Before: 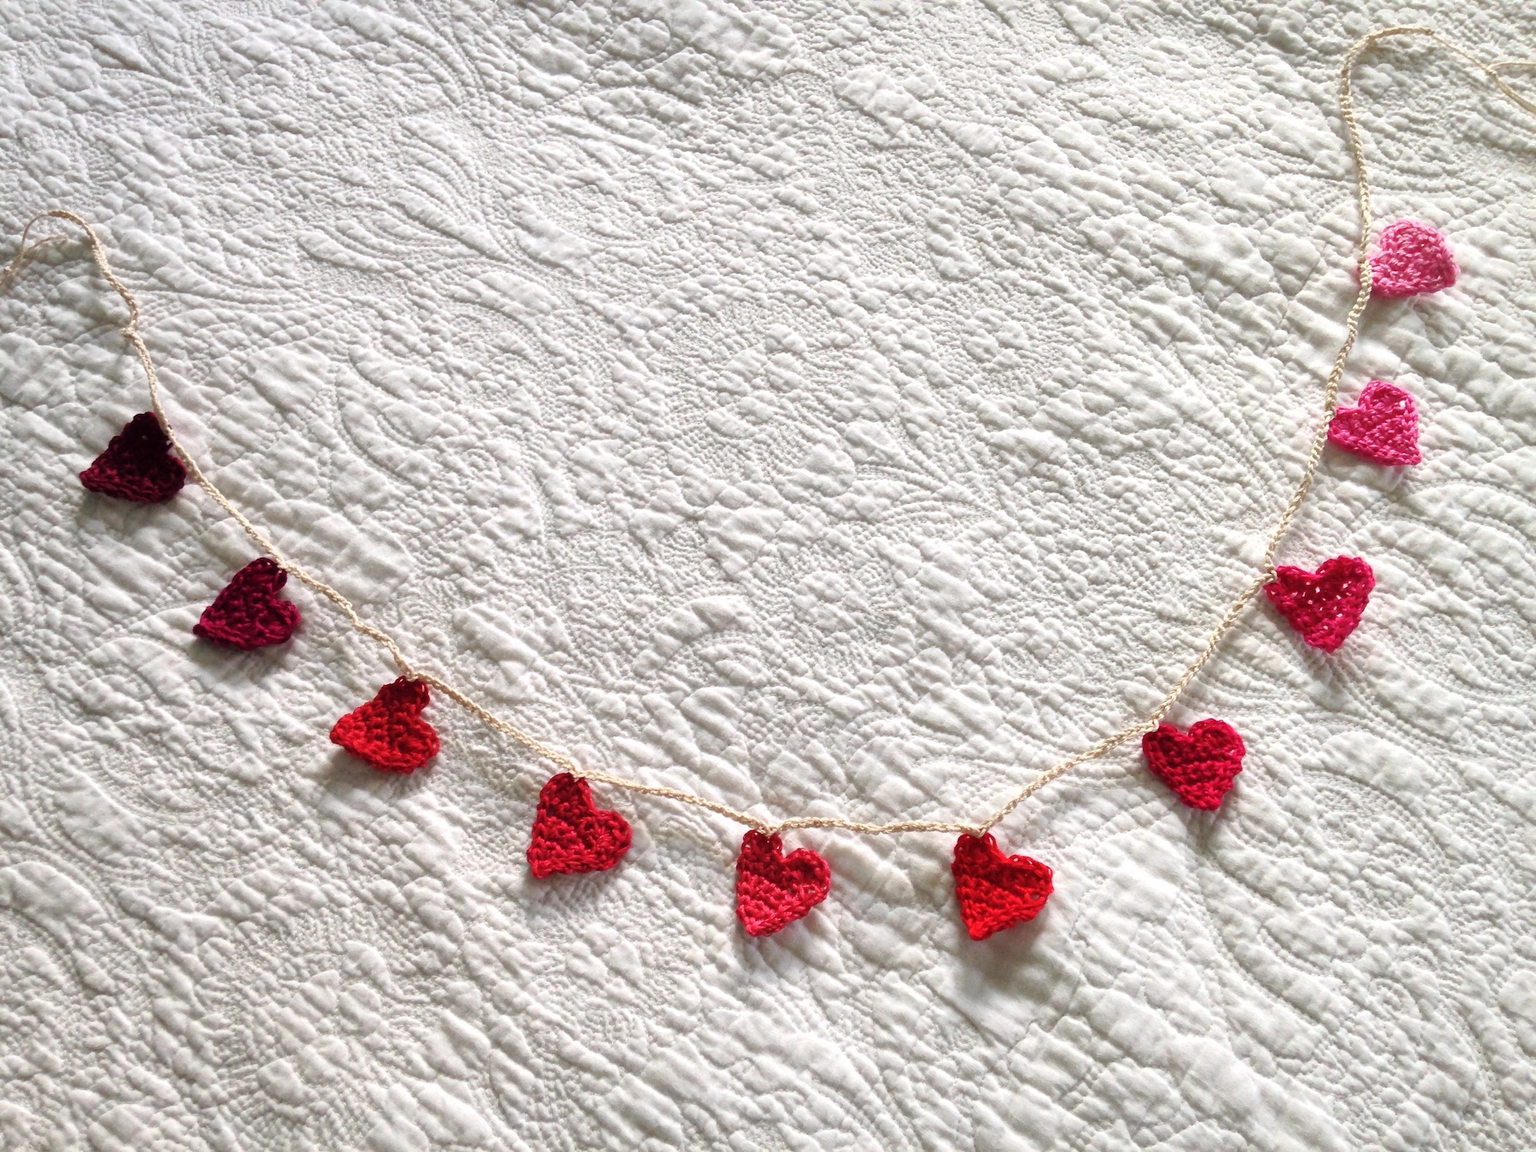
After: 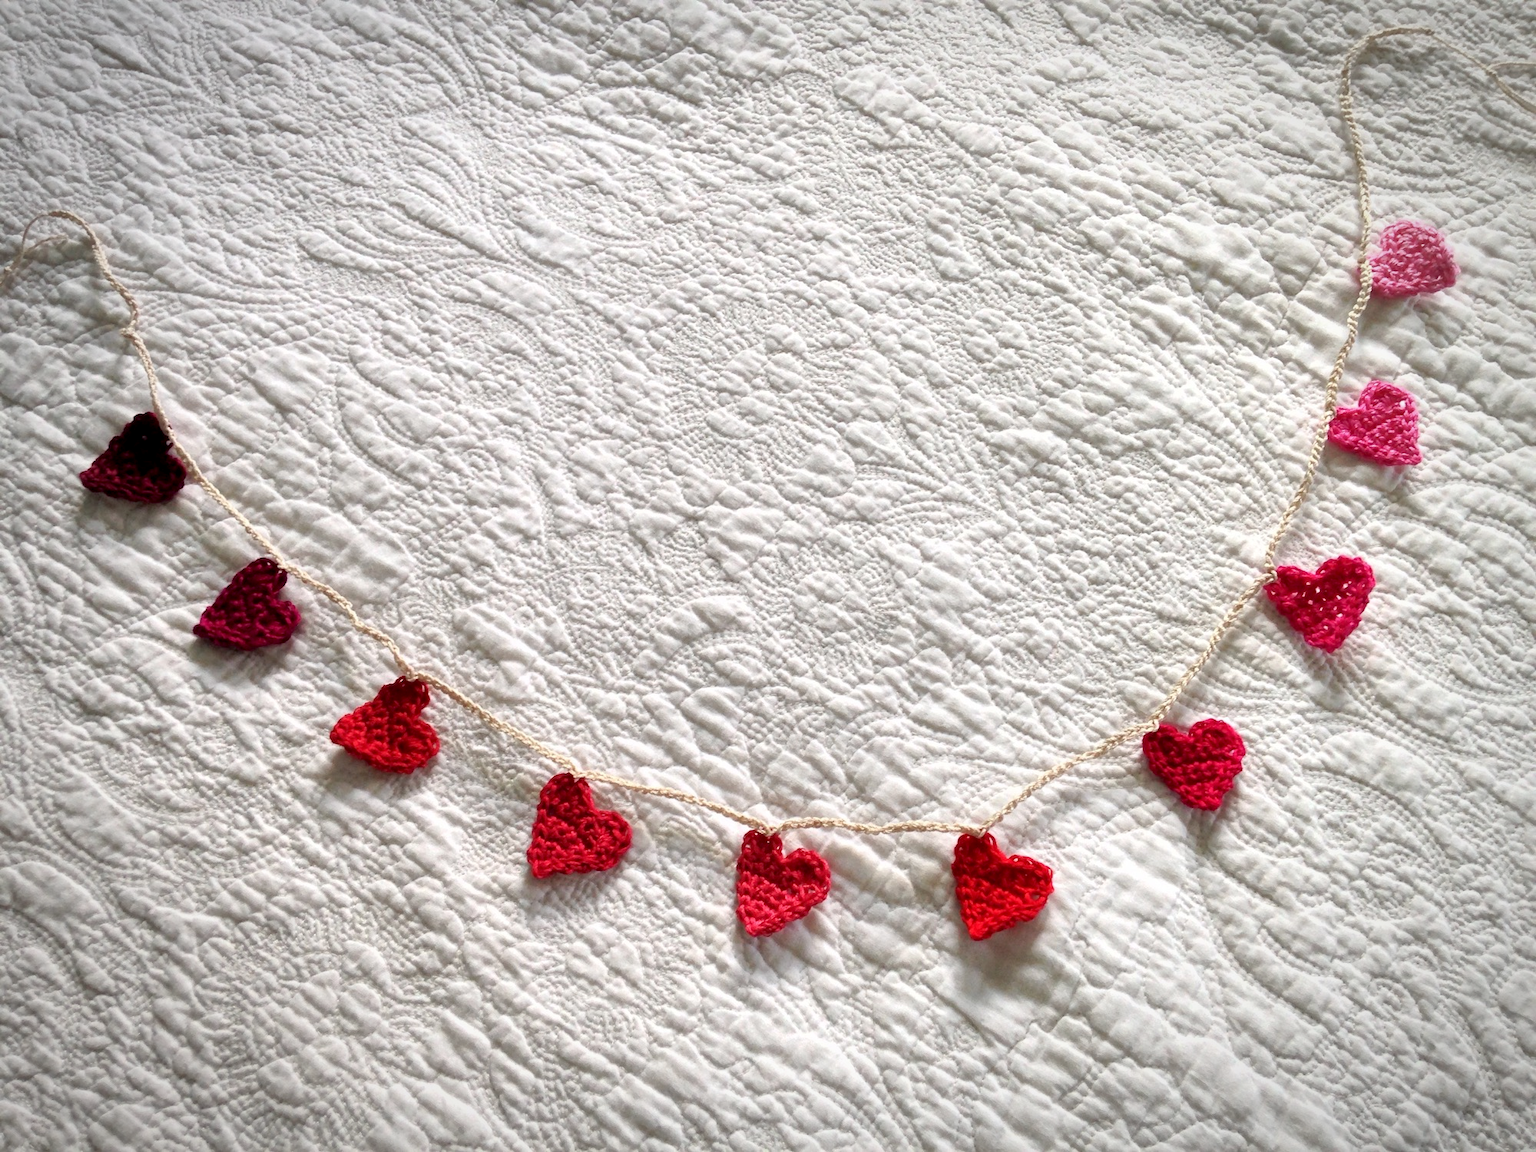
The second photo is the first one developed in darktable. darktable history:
exposure: black level correction 0.005, exposure 0.001 EV, compensate exposure bias true, compensate highlight preservation false
vignetting: brightness -0.398, saturation -0.306, automatic ratio true
